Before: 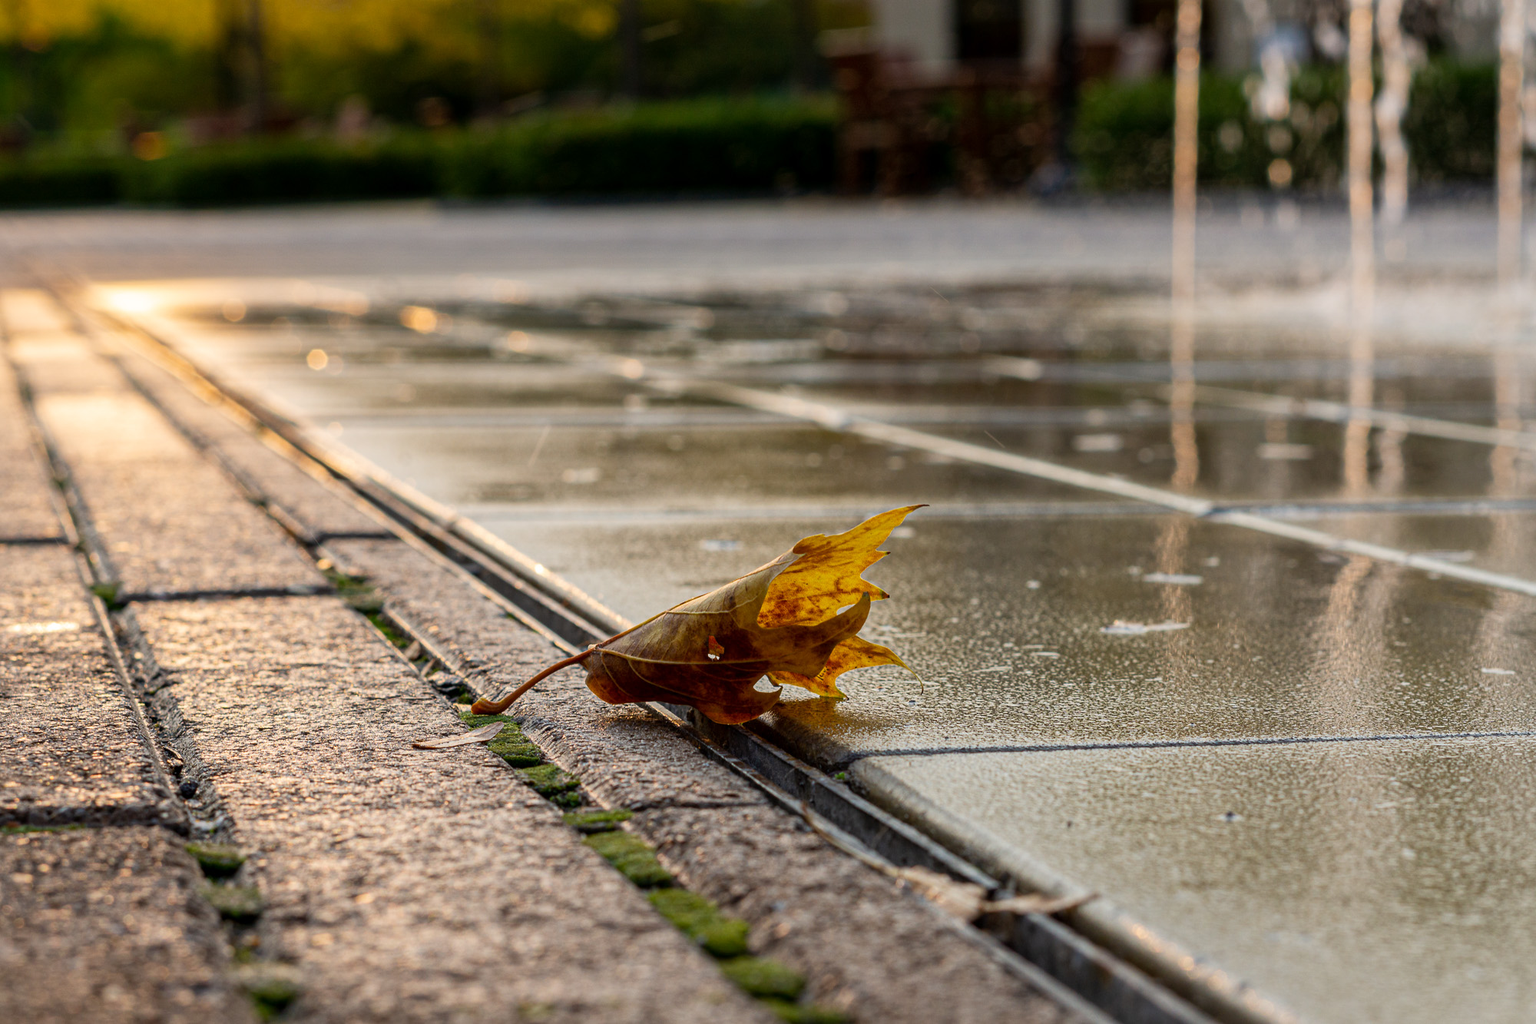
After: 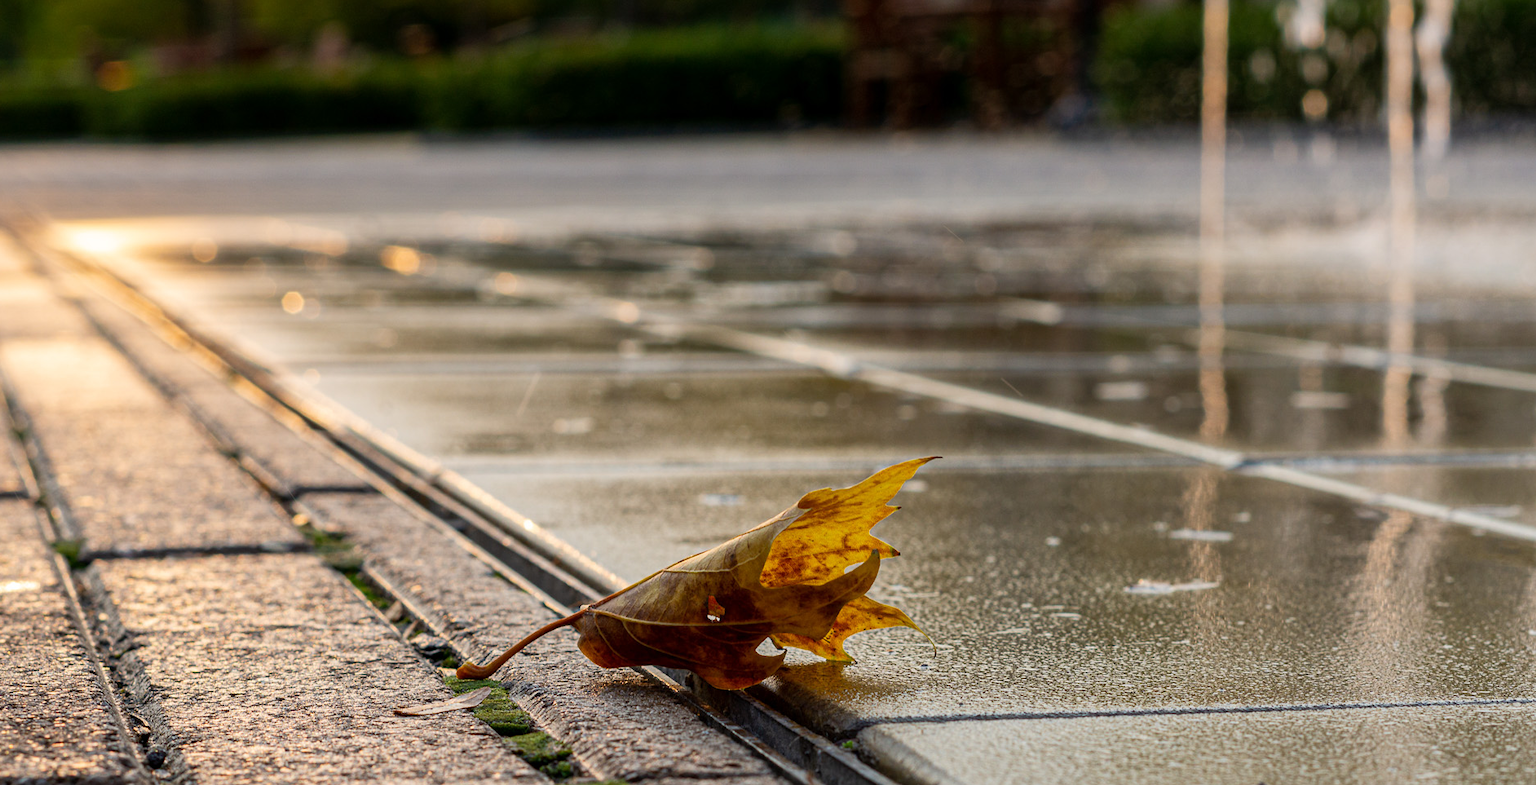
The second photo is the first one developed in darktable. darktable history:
crop: left 2.706%, top 7.308%, right 3.049%, bottom 20.178%
